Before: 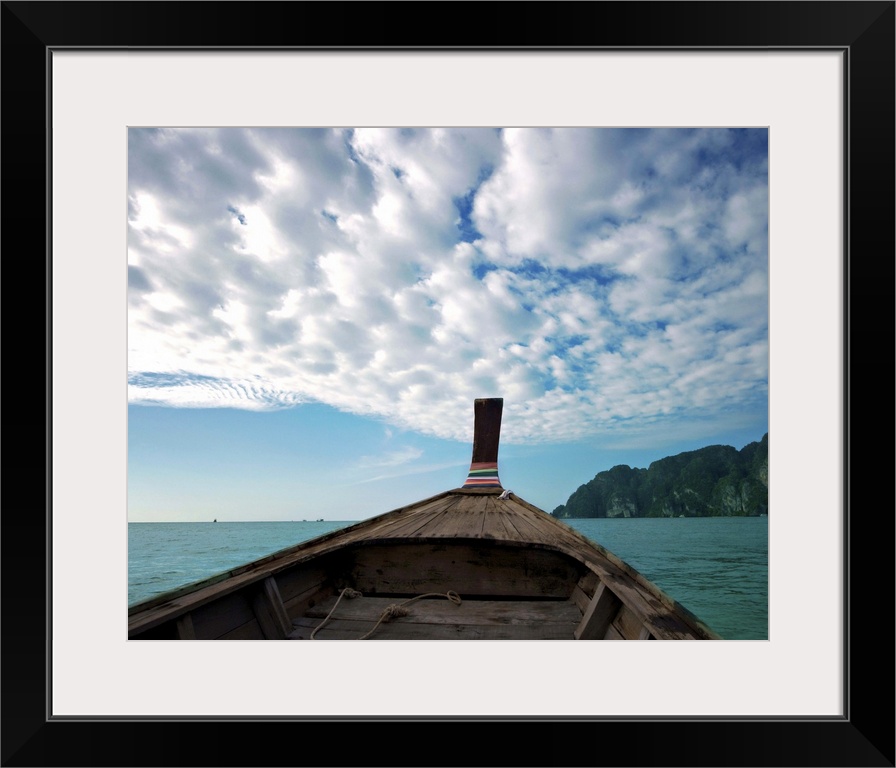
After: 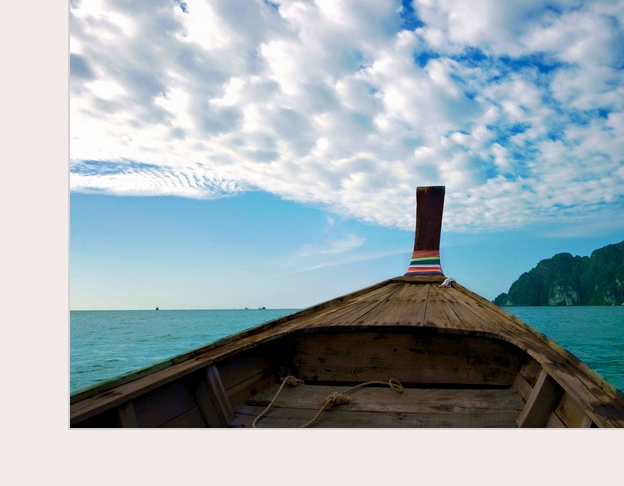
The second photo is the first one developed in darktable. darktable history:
color balance rgb: shadows lift › chroma 0.649%, shadows lift › hue 110.67°, perceptual saturation grading › global saturation 23.51%, perceptual saturation grading › highlights -24.174%, perceptual saturation grading › mid-tones 24.198%, perceptual saturation grading › shadows 40.219%
velvia: on, module defaults
crop: left 6.556%, top 27.72%, right 23.744%, bottom 8.886%
